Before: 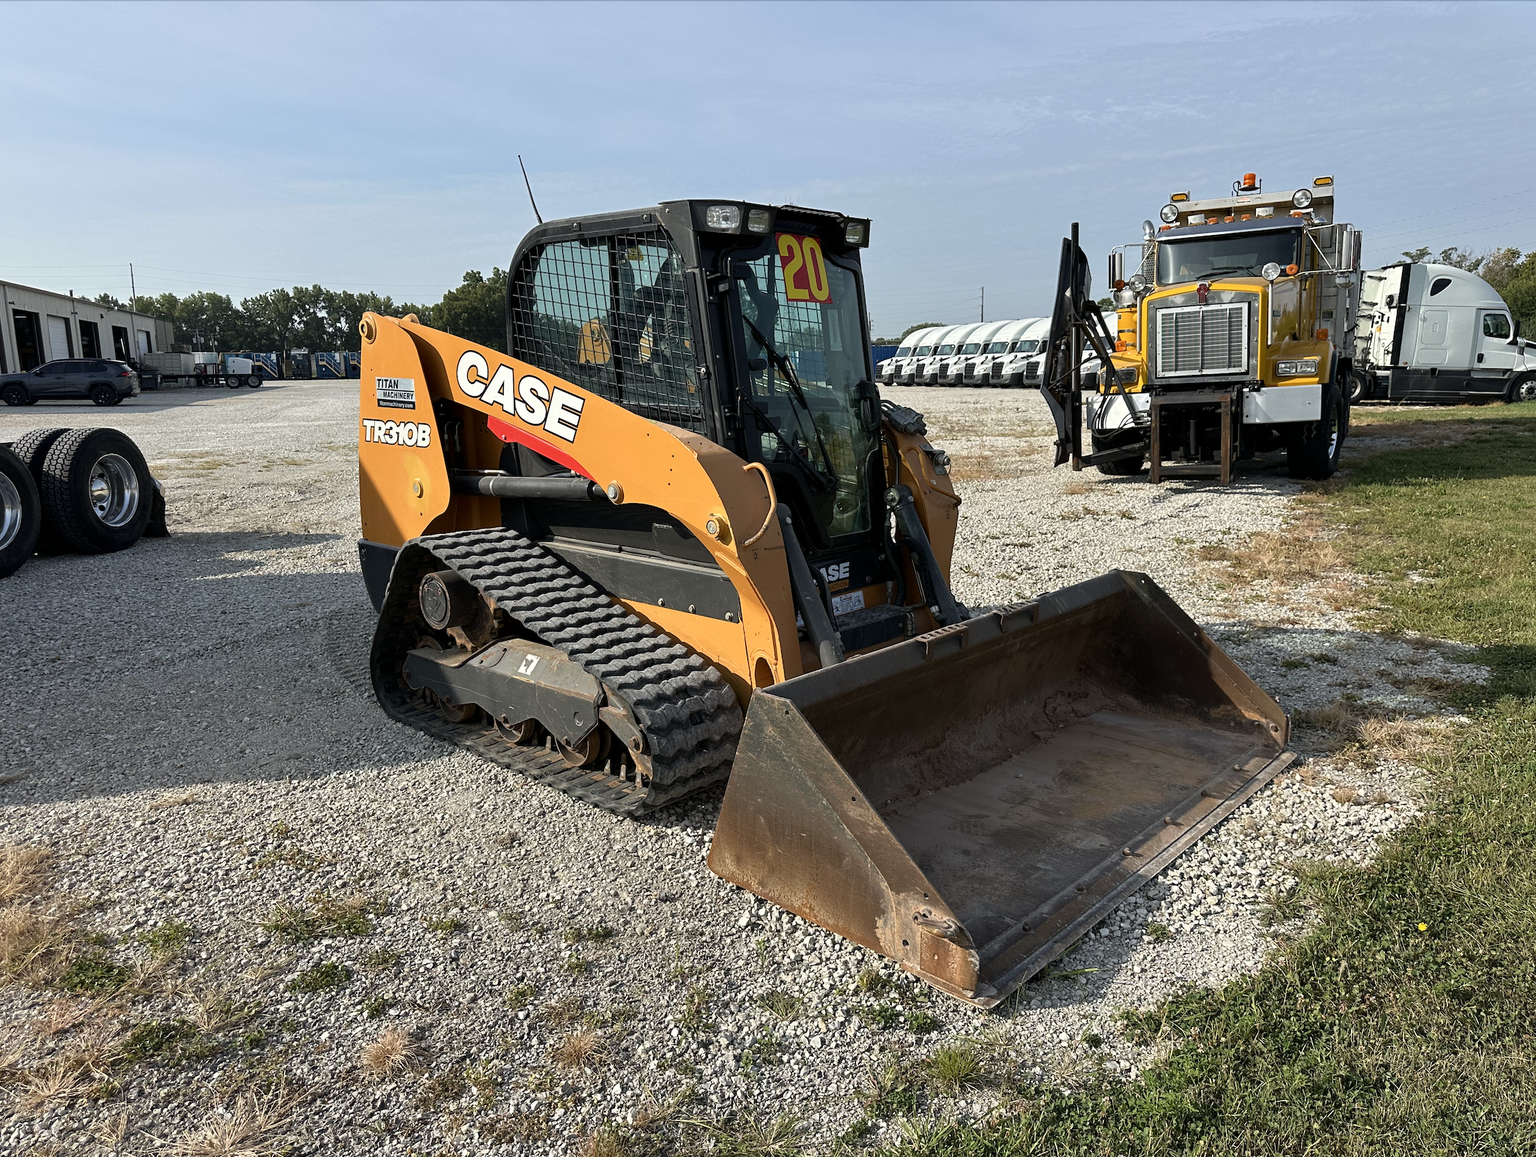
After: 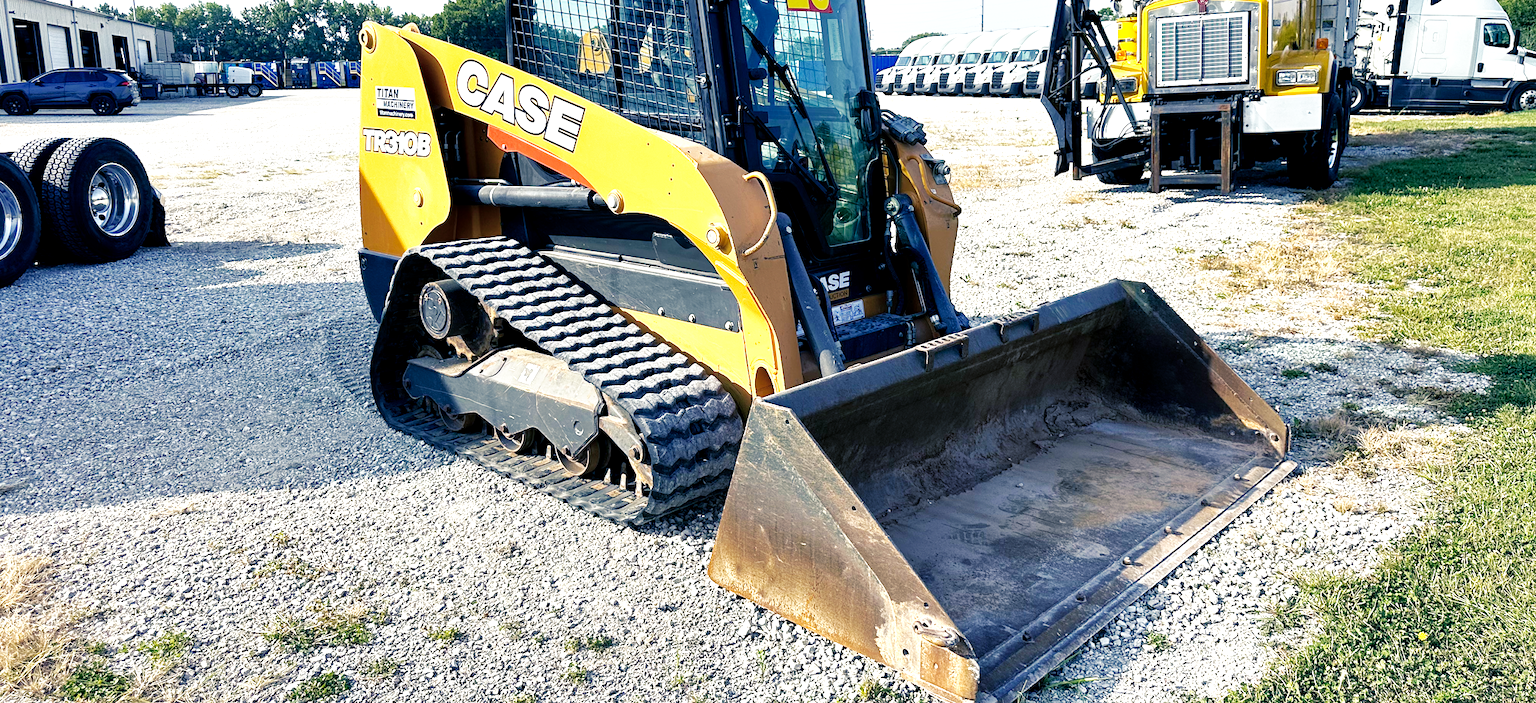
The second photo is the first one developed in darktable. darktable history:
crop and rotate: top 25.136%, bottom 13.991%
local contrast: highlights 106%, shadows 102%, detail 119%, midtone range 0.2
exposure: exposure 0.643 EV, compensate exposure bias true, compensate highlight preservation false
shadows and highlights: on, module defaults
base curve: curves: ch0 [(0, 0) (0.007, 0.004) (0.027, 0.03) (0.046, 0.07) (0.207, 0.54) (0.442, 0.872) (0.673, 0.972) (1, 1)], preserve colors none
color balance rgb: shadows lift › luminance -40.836%, shadows lift › chroma 14.324%, shadows lift › hue 259.06°, perceptual saturation grading › global saturation 0.686%, global vibrance 15.489%
contrast brightness saturation: saturation -0.167
